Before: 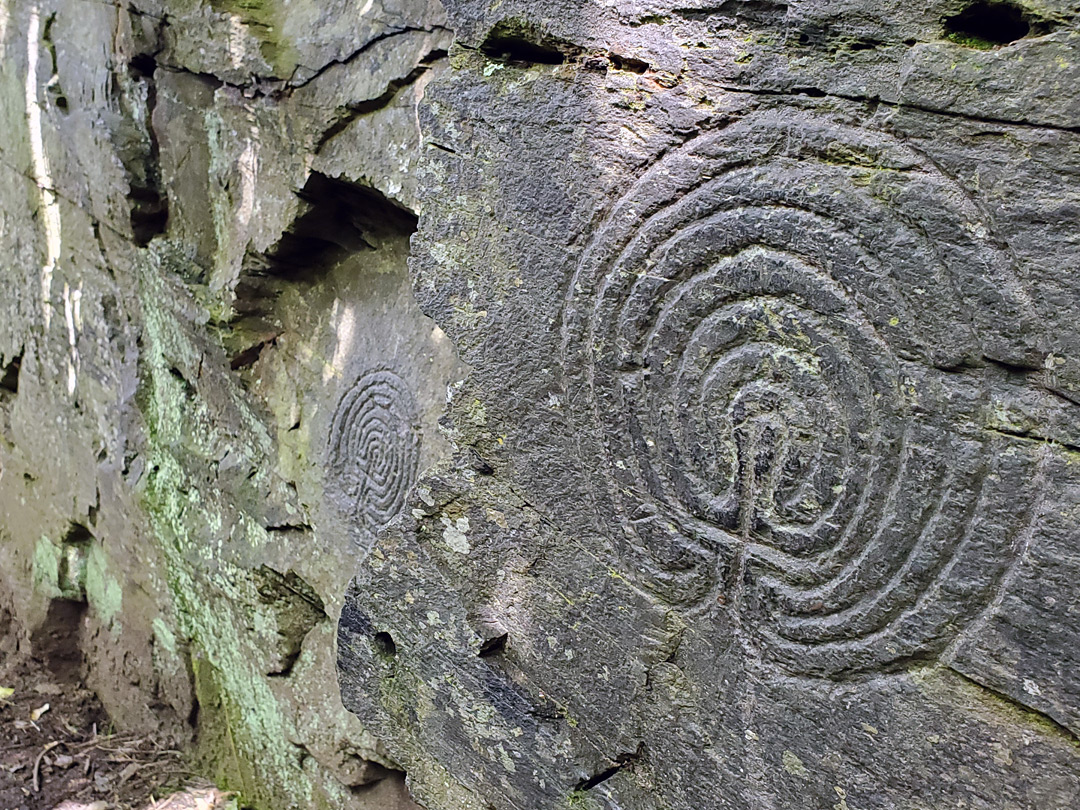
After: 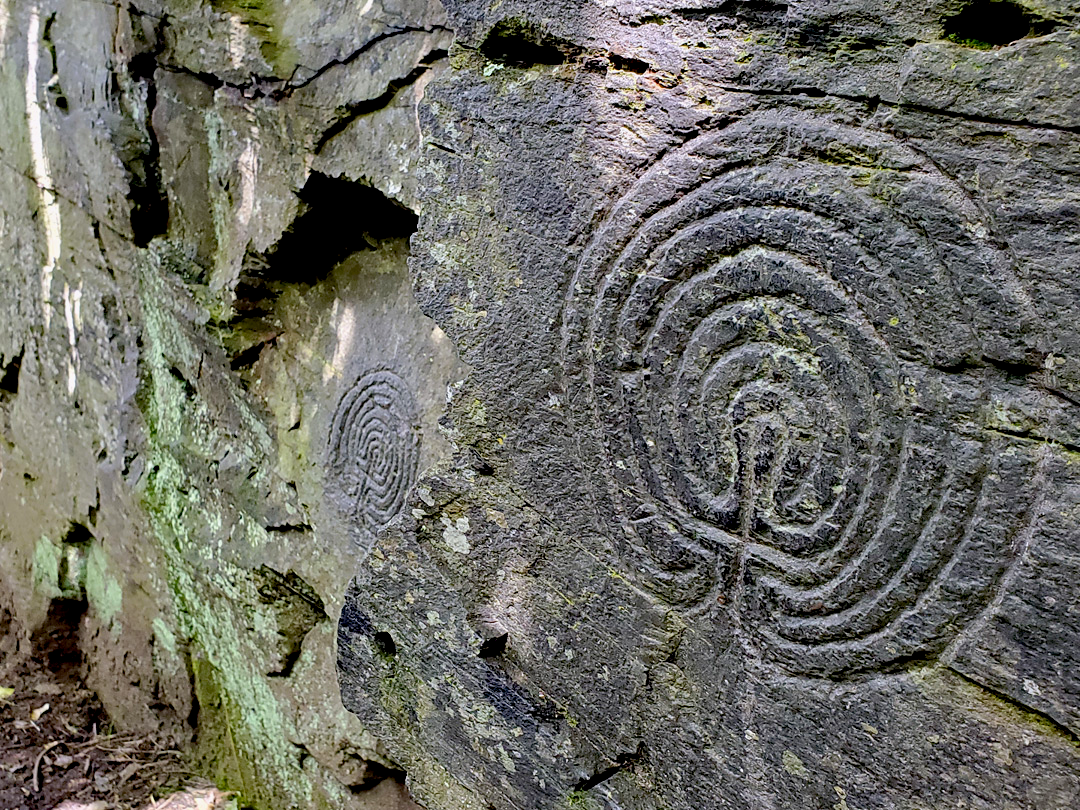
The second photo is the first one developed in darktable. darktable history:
exposure: black level correction 0.029, exposure -0.073 EV, compensate highlight preservation false
color balance rgb: perceptual saturation grading › global saturation 8.89%, saturation formula JzAzBz (2021)
